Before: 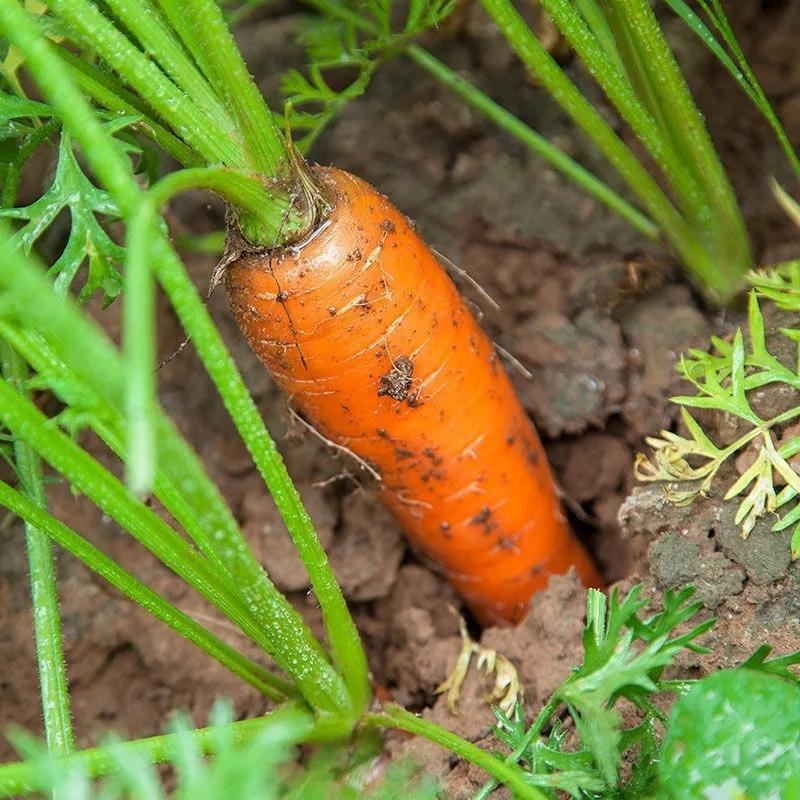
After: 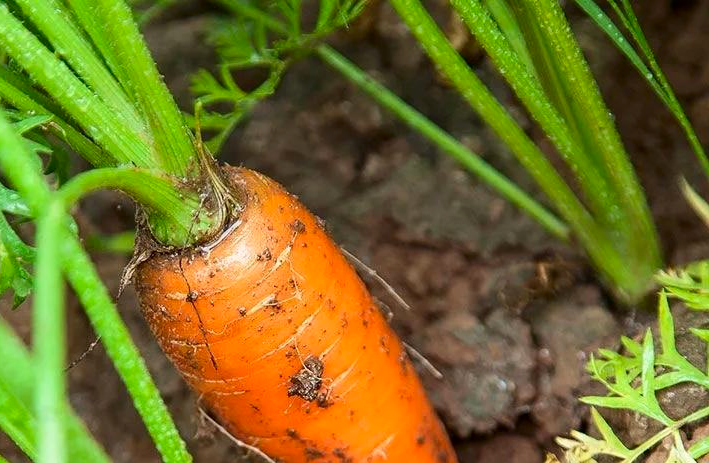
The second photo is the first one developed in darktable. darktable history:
contrast brightness saturation: contrast 0.148, brightness -0.012, saturation 0.104
crop and rotate: left 11.359%, bottom 42.037%
